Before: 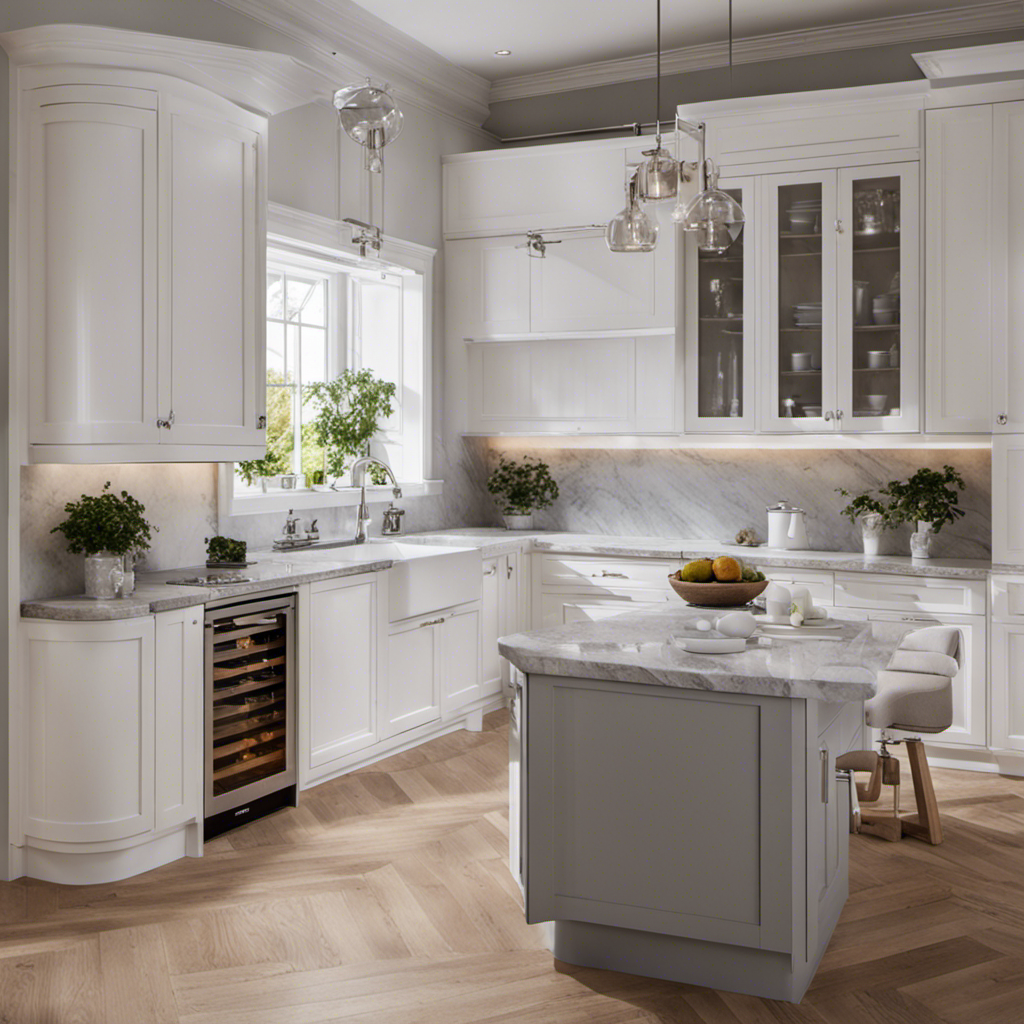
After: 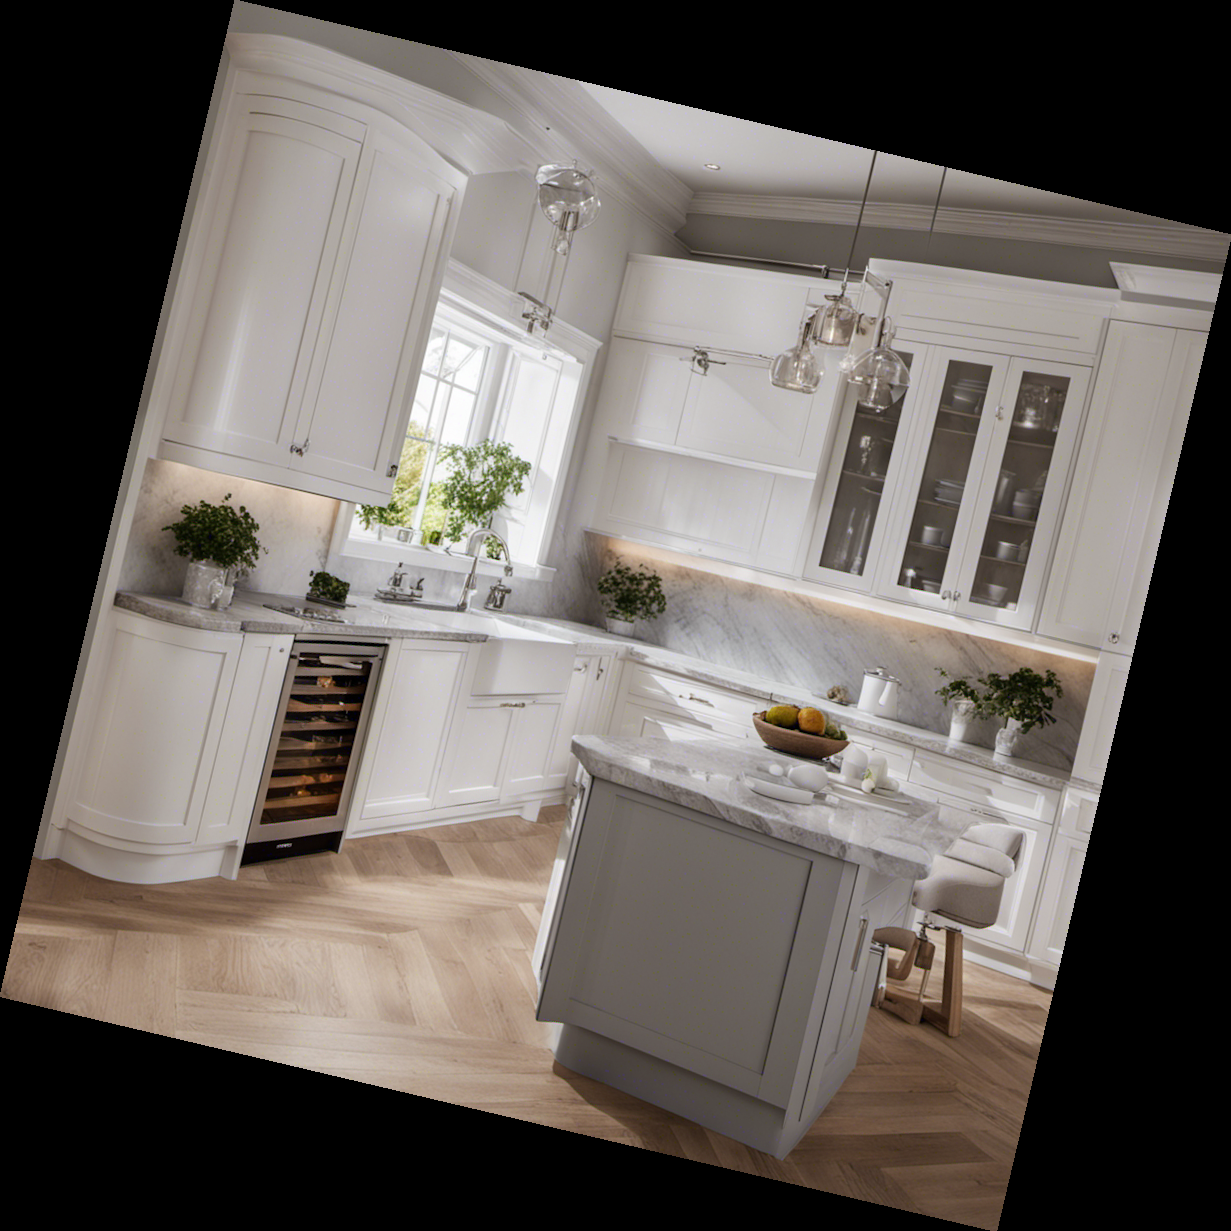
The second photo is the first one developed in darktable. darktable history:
rotate and perspective: rotation 13.27°, automatic cropping off
sharpen: radius 2.883, amount 0.868, threshold 47.523
white balance: emerald 1
